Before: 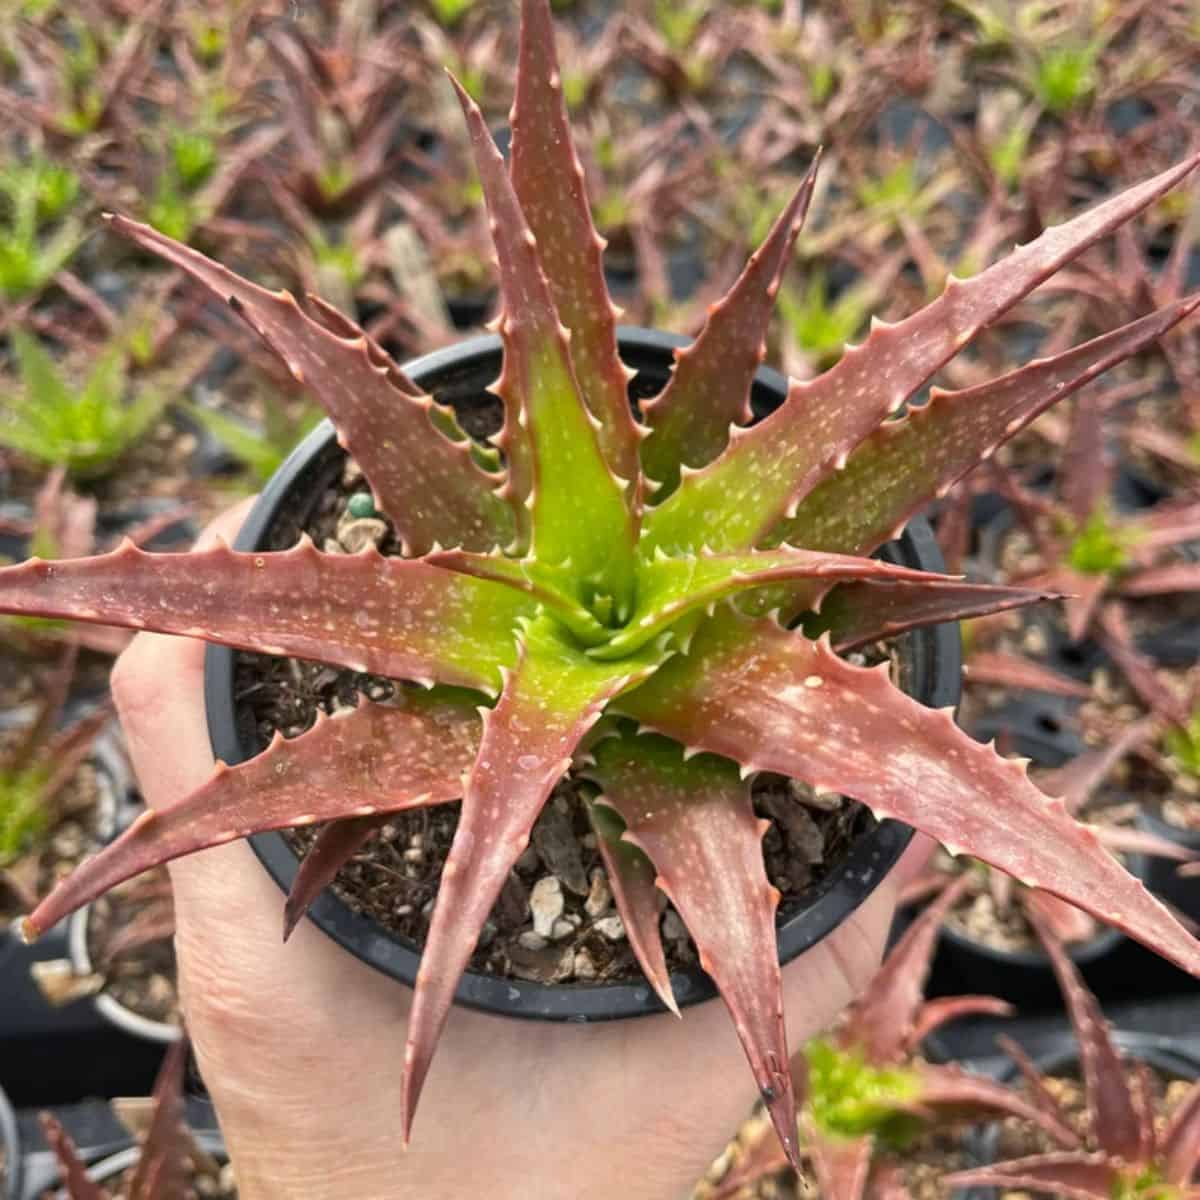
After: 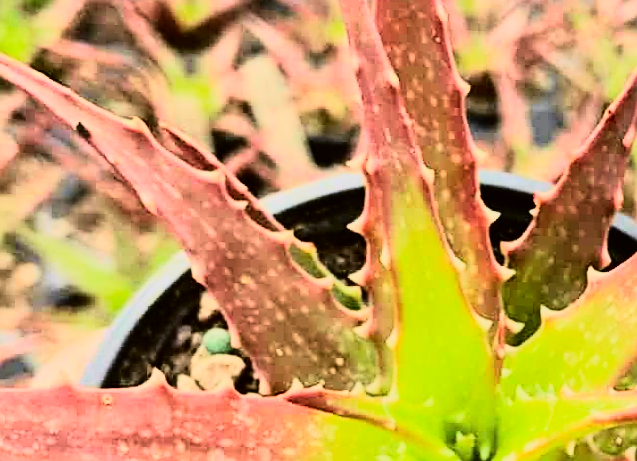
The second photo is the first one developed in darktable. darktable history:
sharpen: on, module defaults
rgb curve: curves: ch0 [(0, 0) (0.21, 0.15) (0.24, 0.21) (0.5, 0.75) (0.75, 0.96) (0.89, 0.99) (1, 1)]; ch1 [(0, 0.02) (0.21, 0.13) (0.25, 0.2) (0.5, 0.67) (0.75, 0.9) (0.89, 0.97) (1, 1)]; ch2 [(0, 0.02) (0.21, 0.13) (0.25, 0.2) (0.5, 0.67) (0.75, 0.9) (0.89, 0.97) (1, 1)], compensate middle gray true
crop: left 15.306%, top 9.065%, right 30.789%, bottom 48.638%
rotate and perspective: rotation -0.013°, lens shift (vertical) -0.027, lens shift (horizontal) 0.178, crop left 0.016, crop right 0.989, crop top 0.082, crop bottom 0.918
tone curve: curves: ch0 [(0, 0) (0.091, 0.066) (0.184, 0.16) (0.491, 0.519) (0.748, 0.765) (1, 0.919)]; ch1 [(0, 0) (0.179, 0.173) (0.322, 0.32) (0.424, 0.424) (0.502, 0.504) (0.56, 0.575) (0.631, 0.675) (0.777, 0.806) (1, 1)]; ch2 [(0, 0) (0.434, 0.447) (0.485, 0.495) (0.524, 0.563) (0.676, 0.691) (1, 1)], color space Lab, independent channels, preserve colors none
